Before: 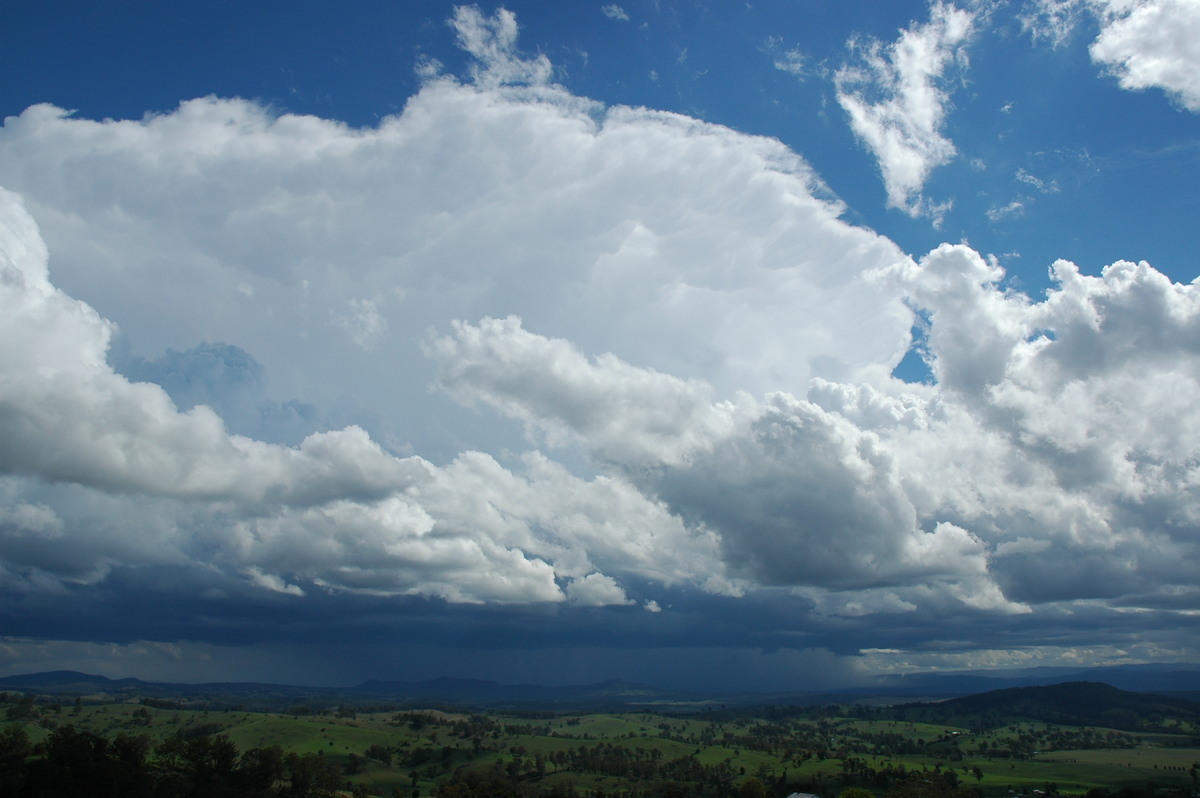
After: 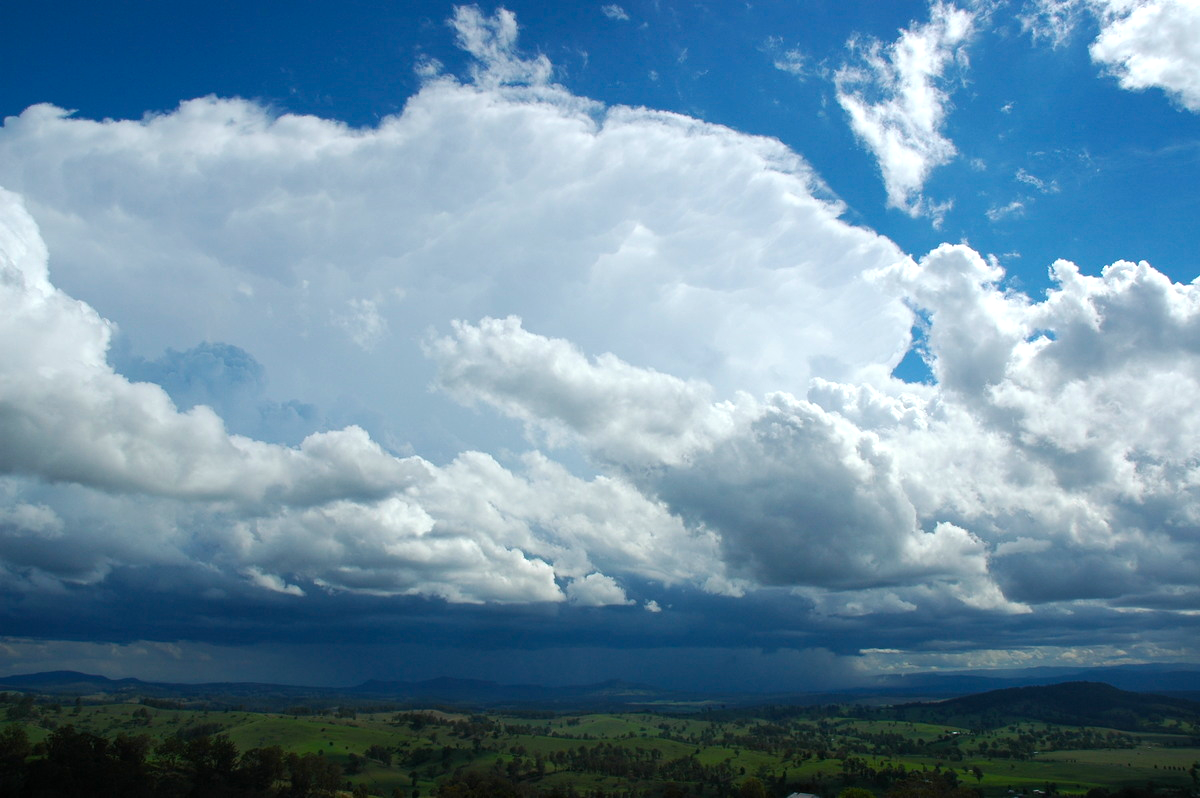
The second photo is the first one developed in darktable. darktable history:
color balance rgb: power › hue 307.69°, perceptual saturation grading › global saturation 17.281%, perceptual brilliance grading › highlights 9.386%, perceptual brilliance grading › mid-tones 5.326%, global vibrance 20%
